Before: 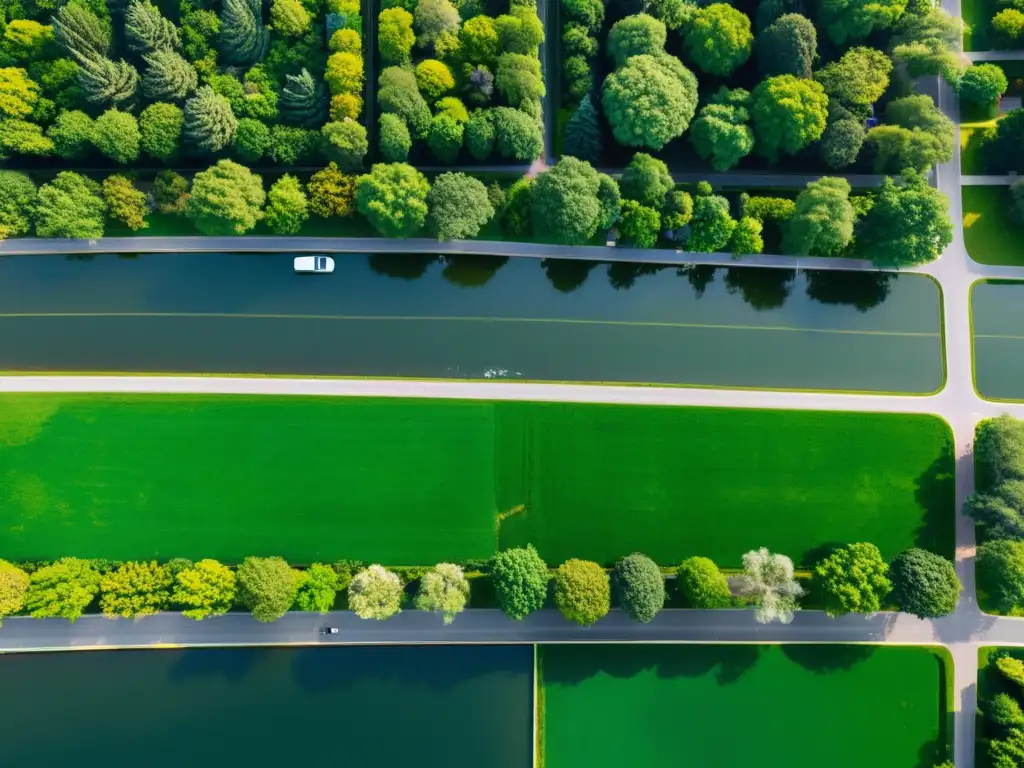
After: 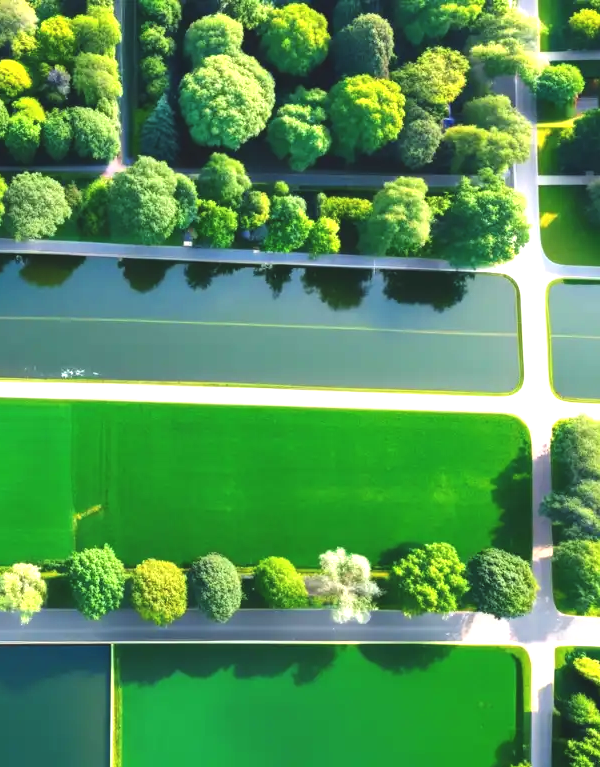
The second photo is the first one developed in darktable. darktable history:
exposure: black level correction -0.005, exposure 1.002 EV, compensate highlight preservation false
crop: left 41.402%
color zones: curves: ch0 [(0, 0.5) (0.143, 0.5) (0.286, 0.5) (0.429, 0.5) (0.571, 0.5) (0.714, 0.476) (0.857, 0.5) (1, 0.5)]; ch2 [(0, 0.5) (0.143, 0.5) (0.286, 0.5) (0.429, 0.5) (0.571, 0.5) (0.714, 0.487) (0.857, 0.5) (1, 0.5)]
